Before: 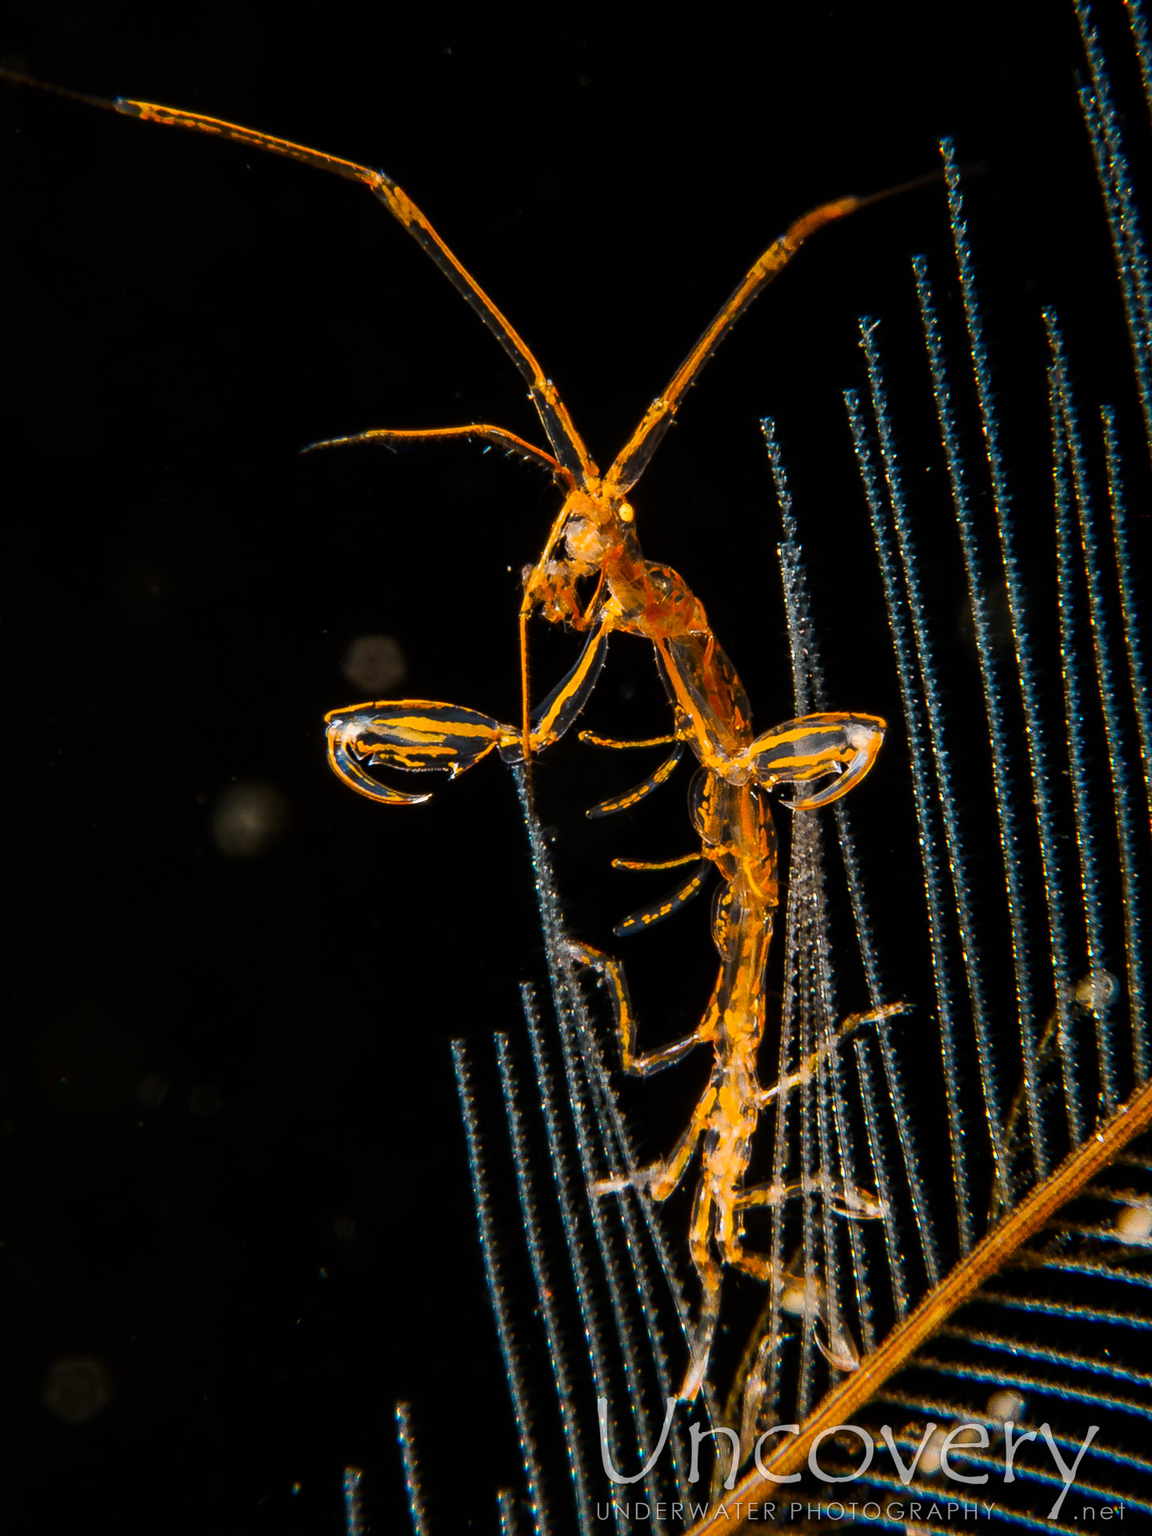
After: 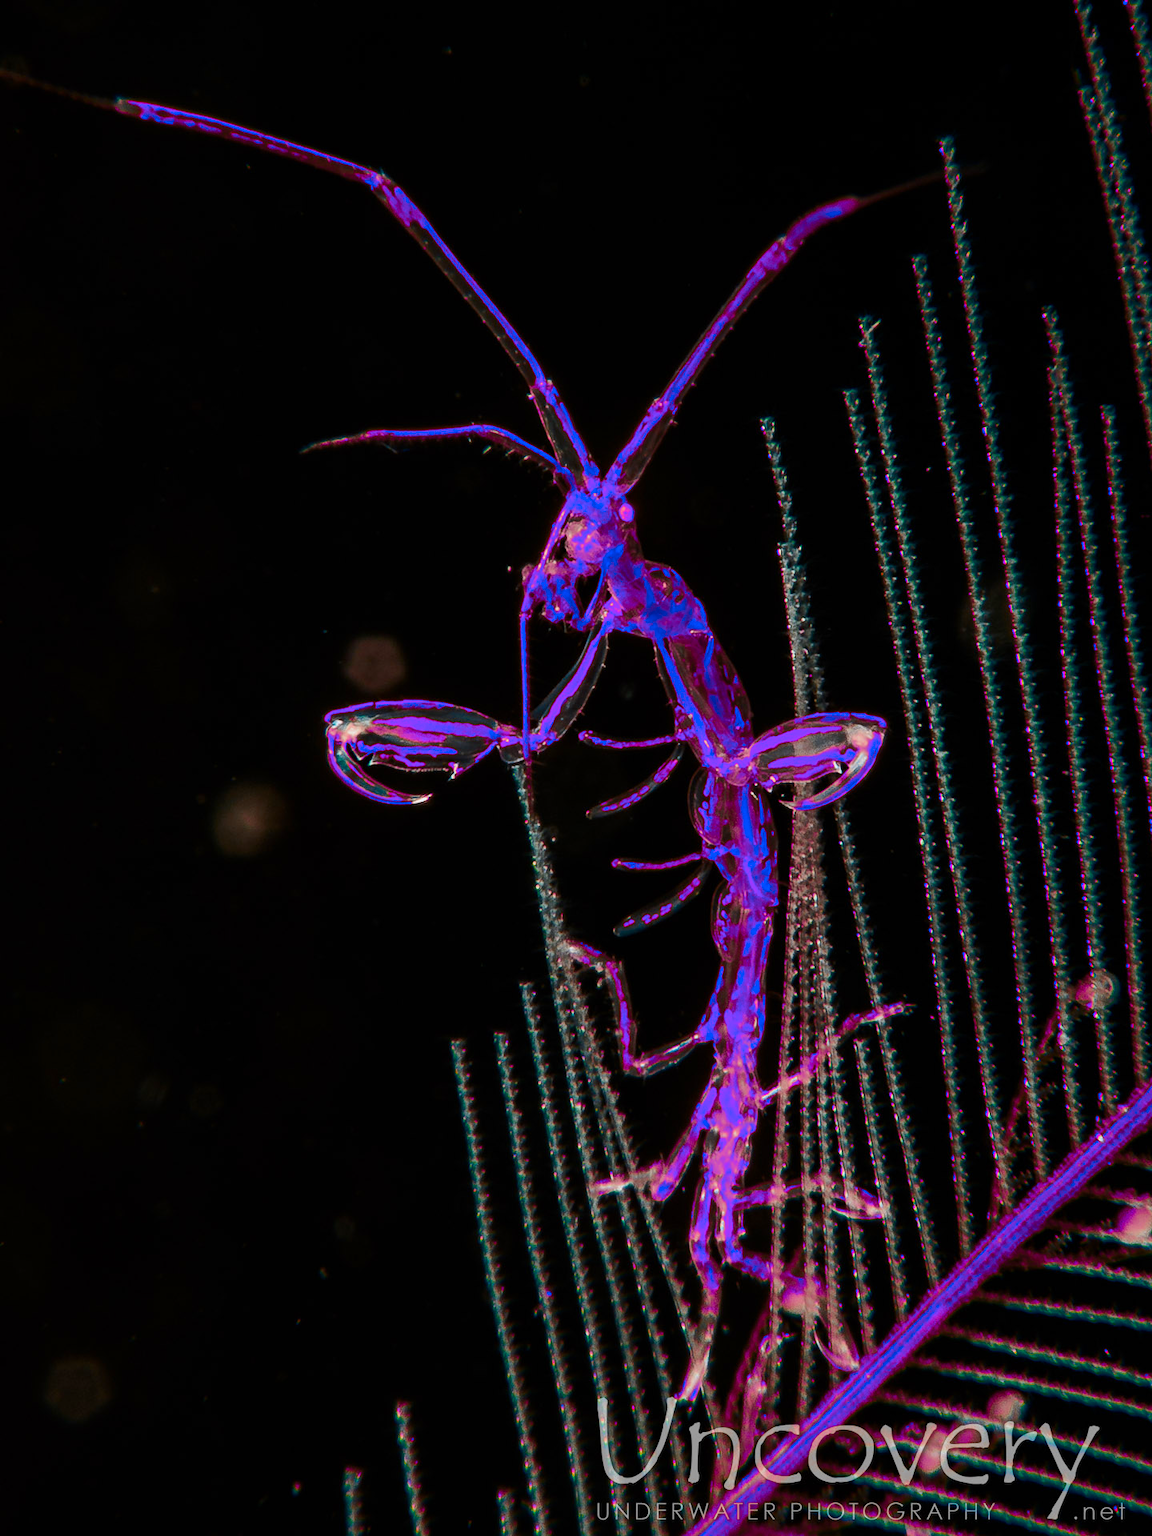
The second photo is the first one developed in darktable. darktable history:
color zones: curves: ch0 [(0.826, 0.353)]; ch1 [(0.242, 0.647) (0.889, 0.342)]; ch2 [(0.246, 0.089) (0.969, 0.068)]
